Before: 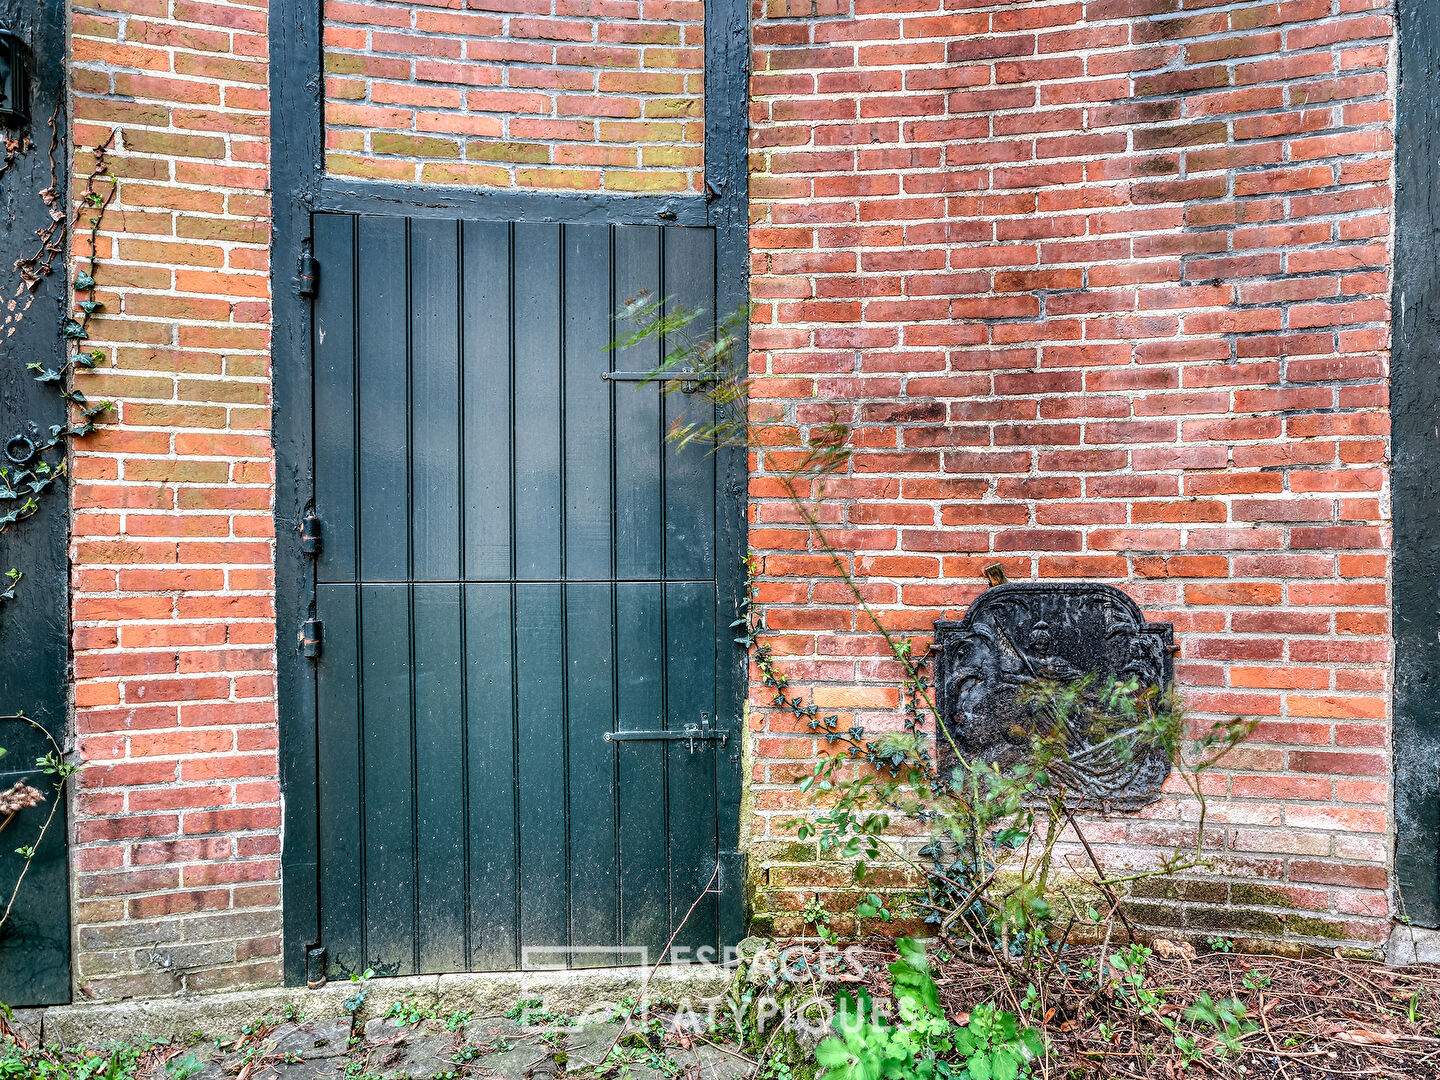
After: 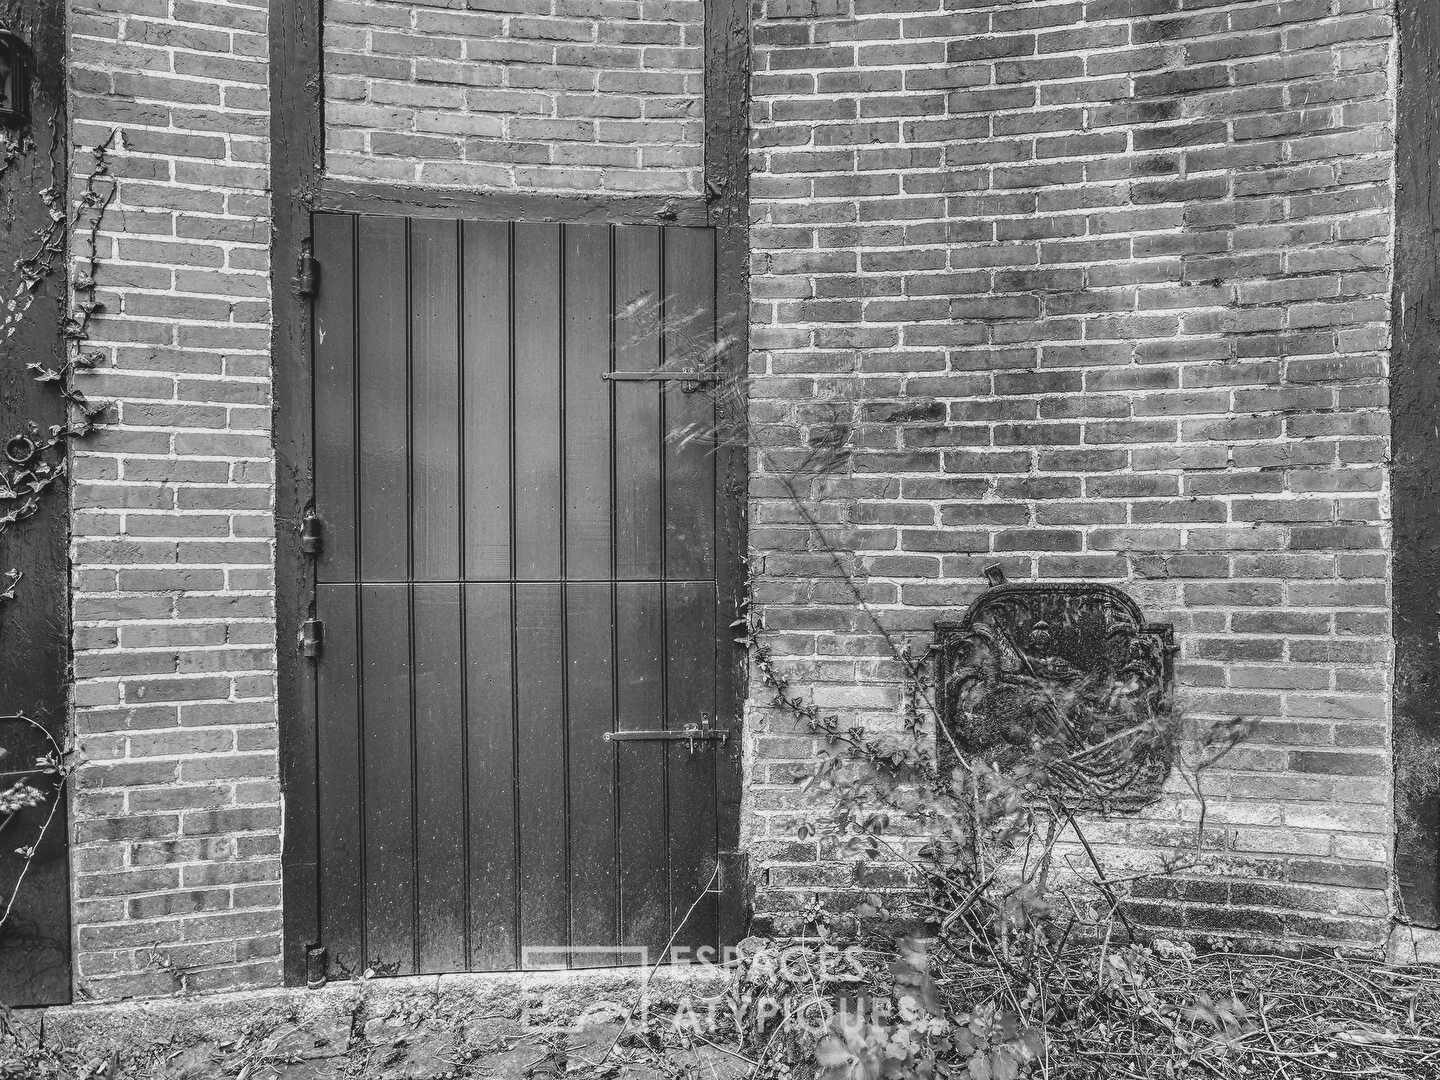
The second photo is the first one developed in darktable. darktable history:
exposure: black level correction -0.014, exposure -0.193 EV, compensate highlight preservation false
monochrome: a 0, b 0, size 0.5, highlights 0.57
